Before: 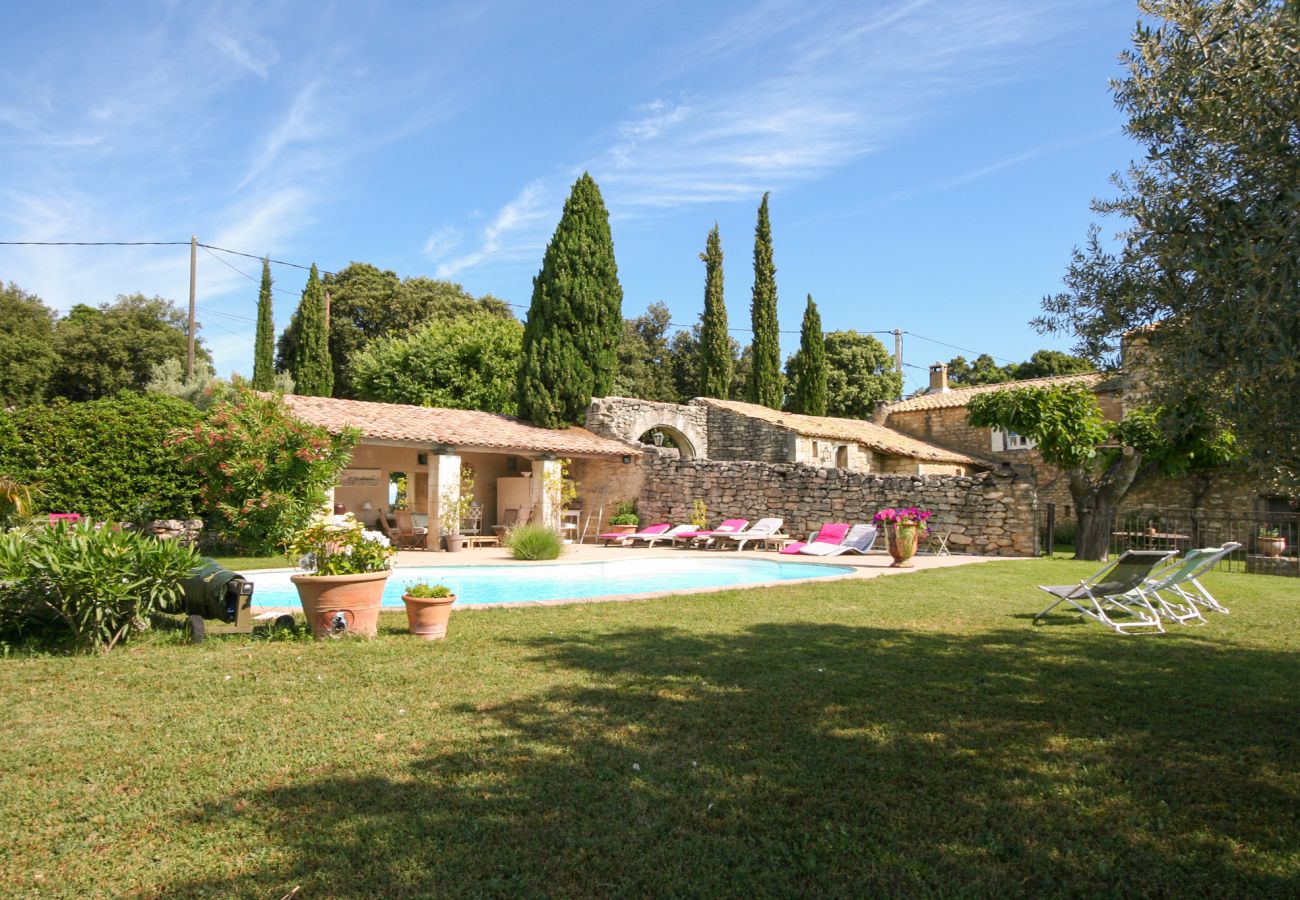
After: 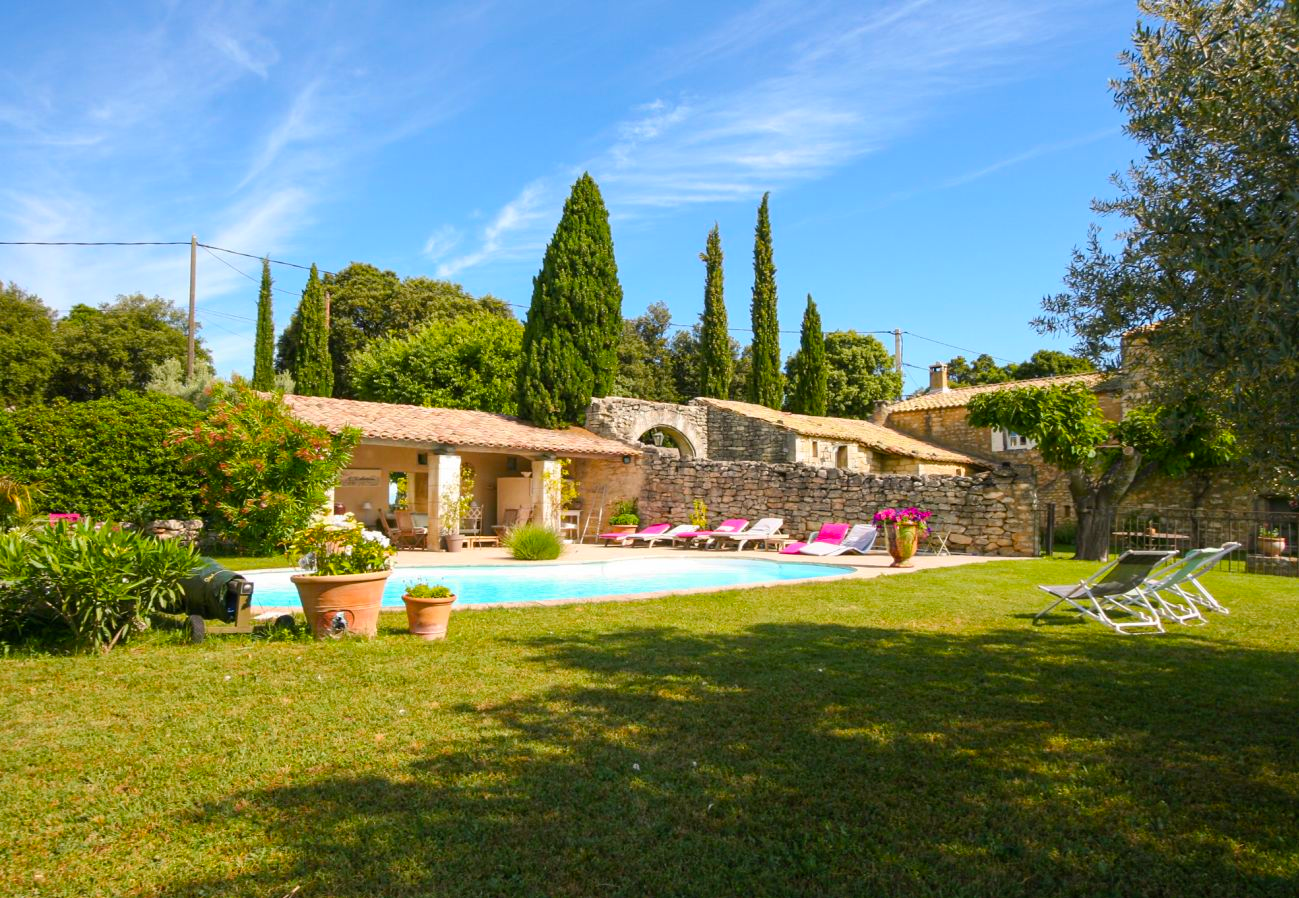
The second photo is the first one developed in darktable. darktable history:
crop: top 0.05%, bottom 0.098%
color balance rgb: perceptual saturation grading › global saturation 30%, global vibrance 20%
